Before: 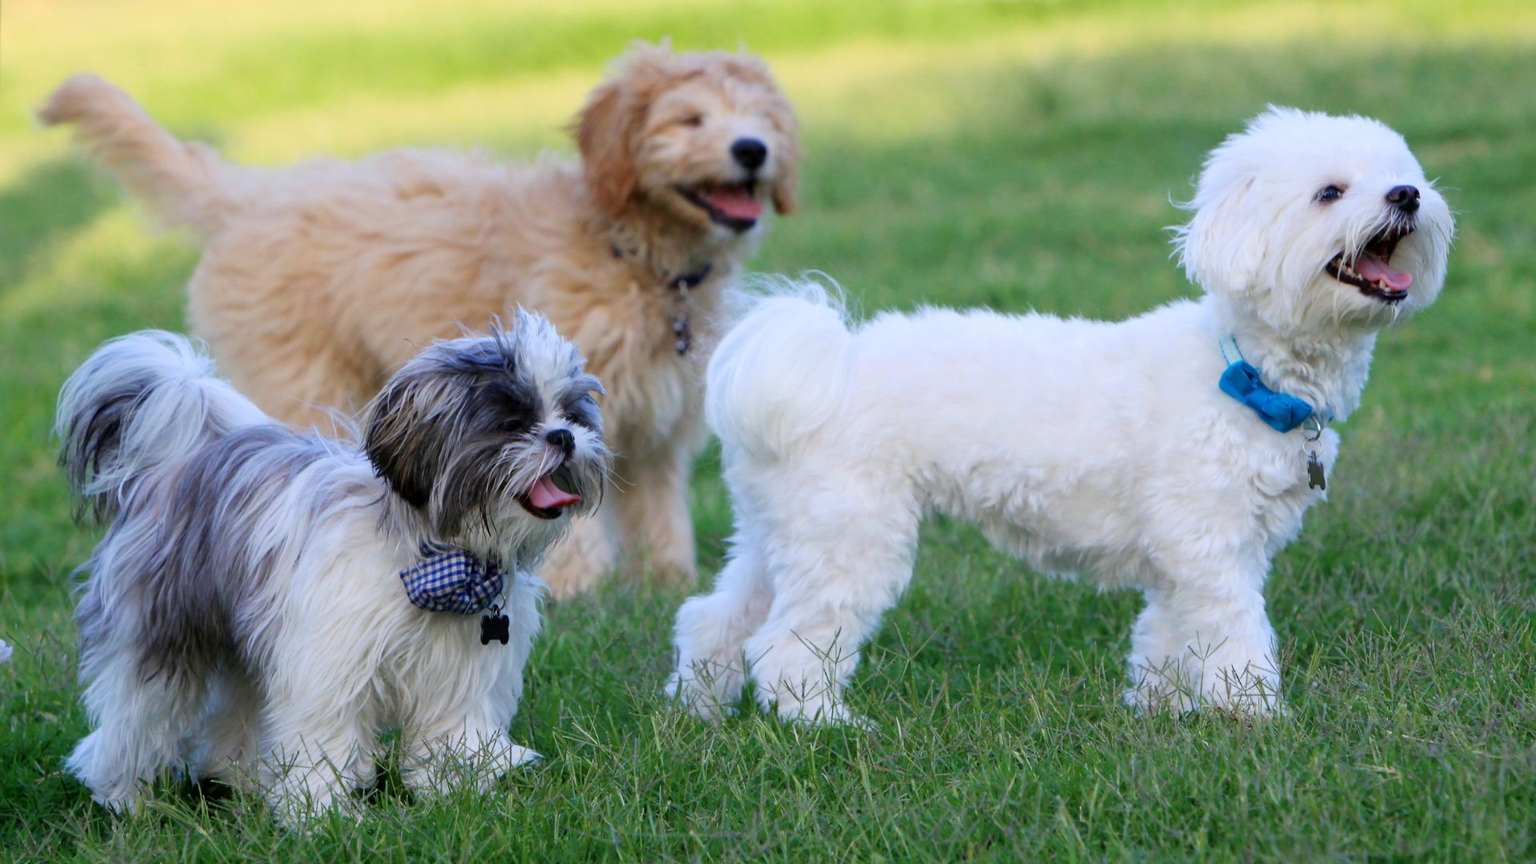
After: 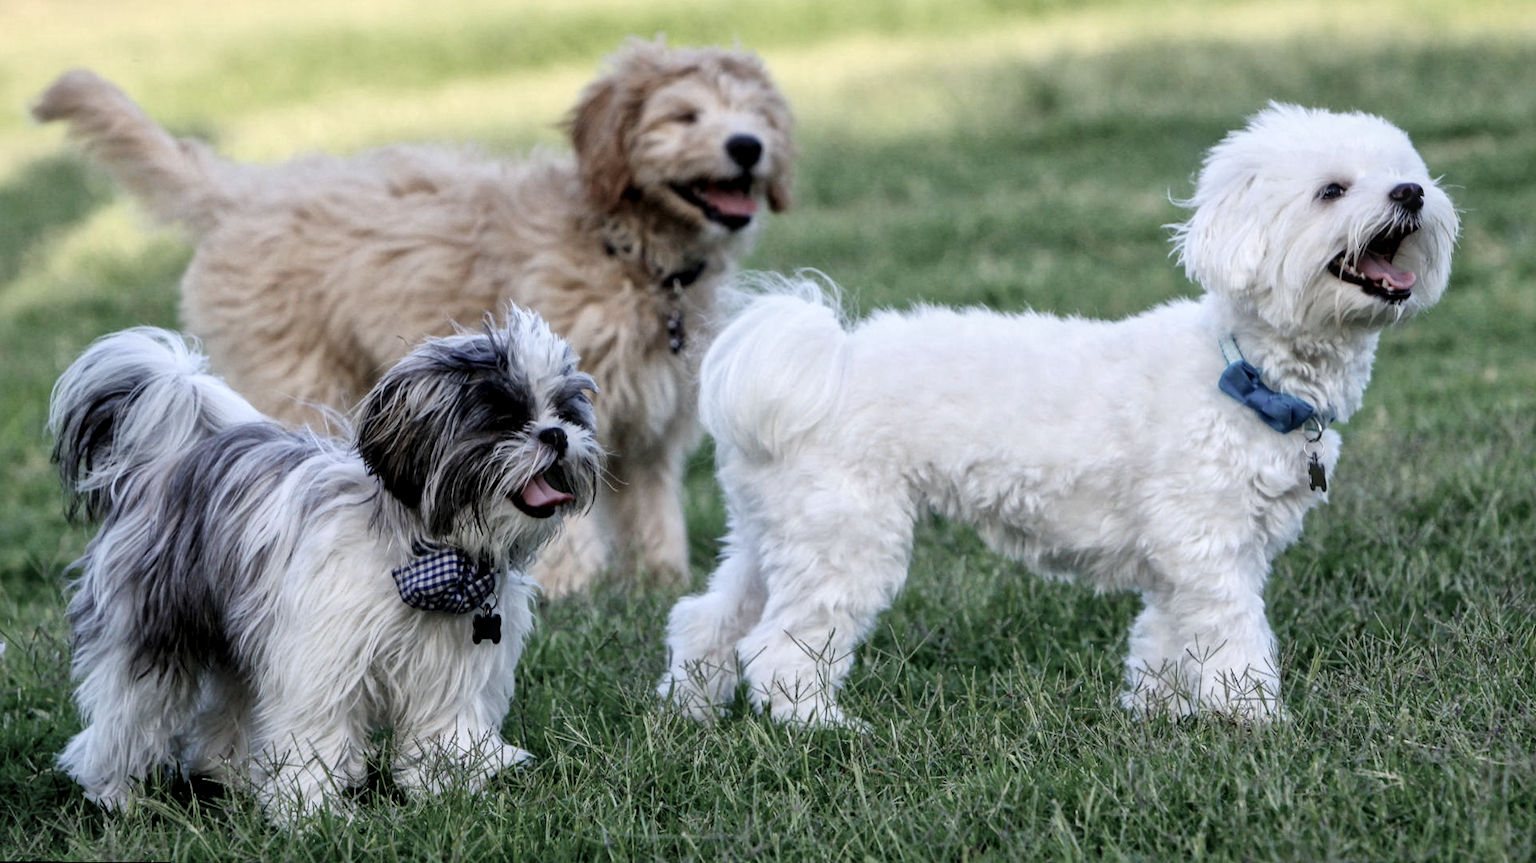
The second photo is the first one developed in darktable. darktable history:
local contrast: on, module defaults
rotate and perspective: rotation 0.192°, lens shift (horizontal) -0.015, crop left 0.005, crop right 0.996, crop top 0.006, crop bottom 0.99
exposure: exposure -2.446 EV, compensate highlight preservation false
global tonemap: drago (1, 100), detail 1
